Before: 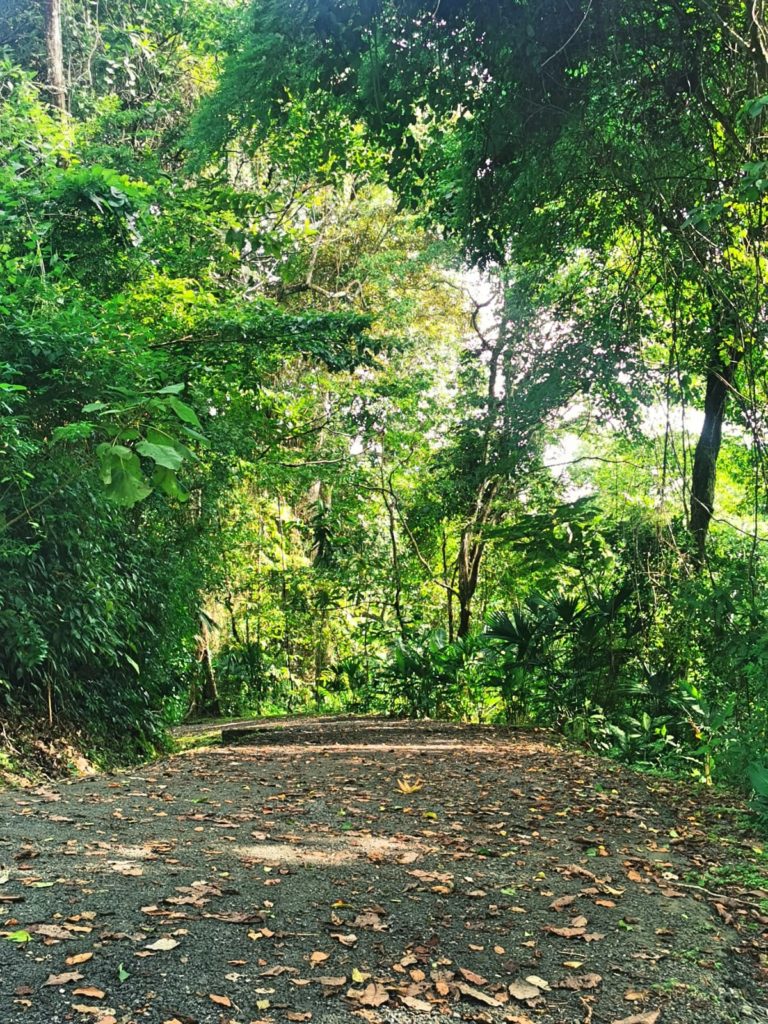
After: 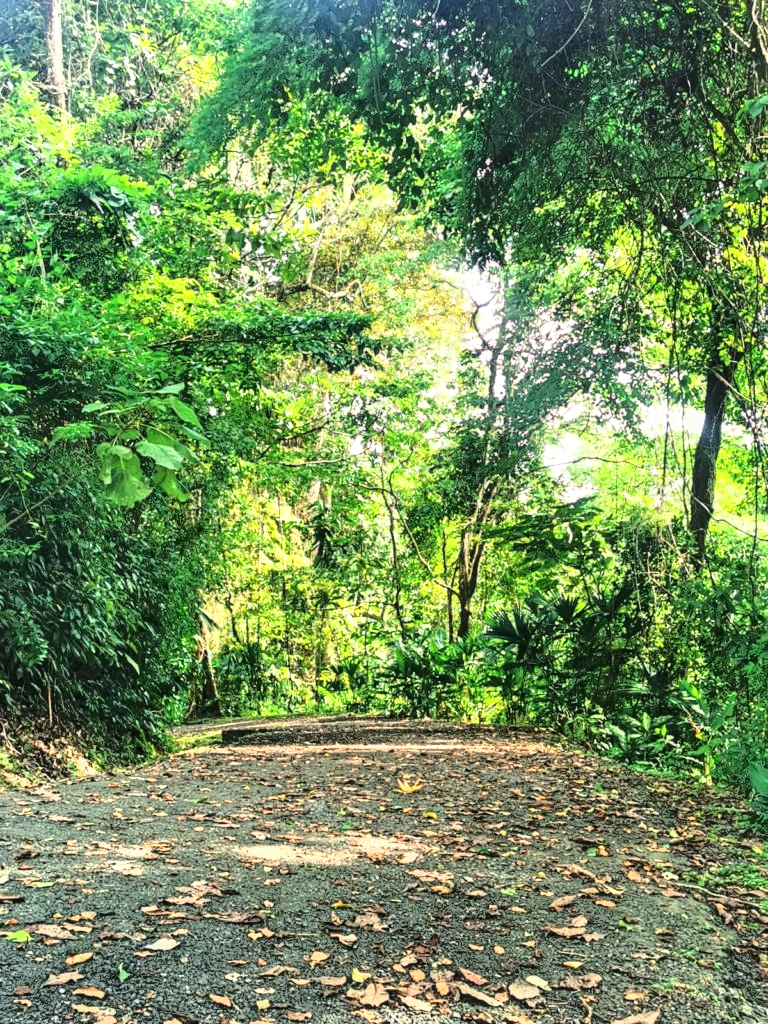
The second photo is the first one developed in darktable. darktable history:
tone equalizer: on, module defaults
exposure: compensate highlight preservation false
local contrast: on, module defaults
base curve: curves: ch0 [(0, 0) (0.028, 0.03) (0.121, 0.232) (0.46, 0.748) (0.859, 0.968) (1, 1)]
